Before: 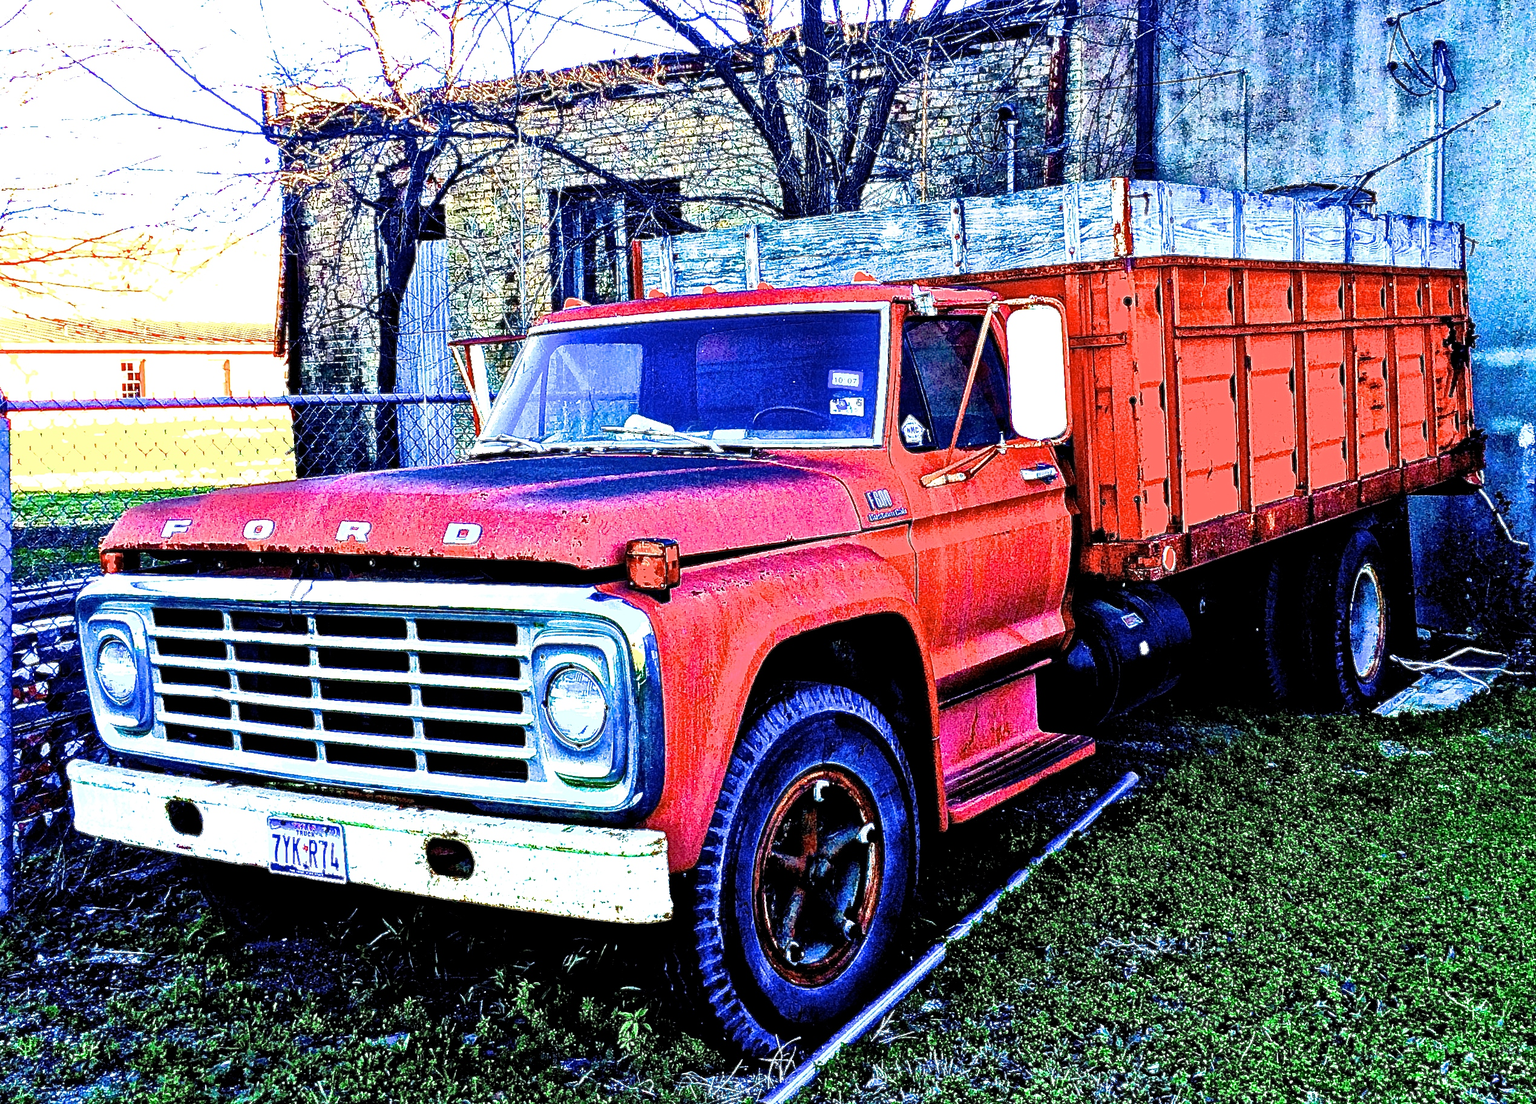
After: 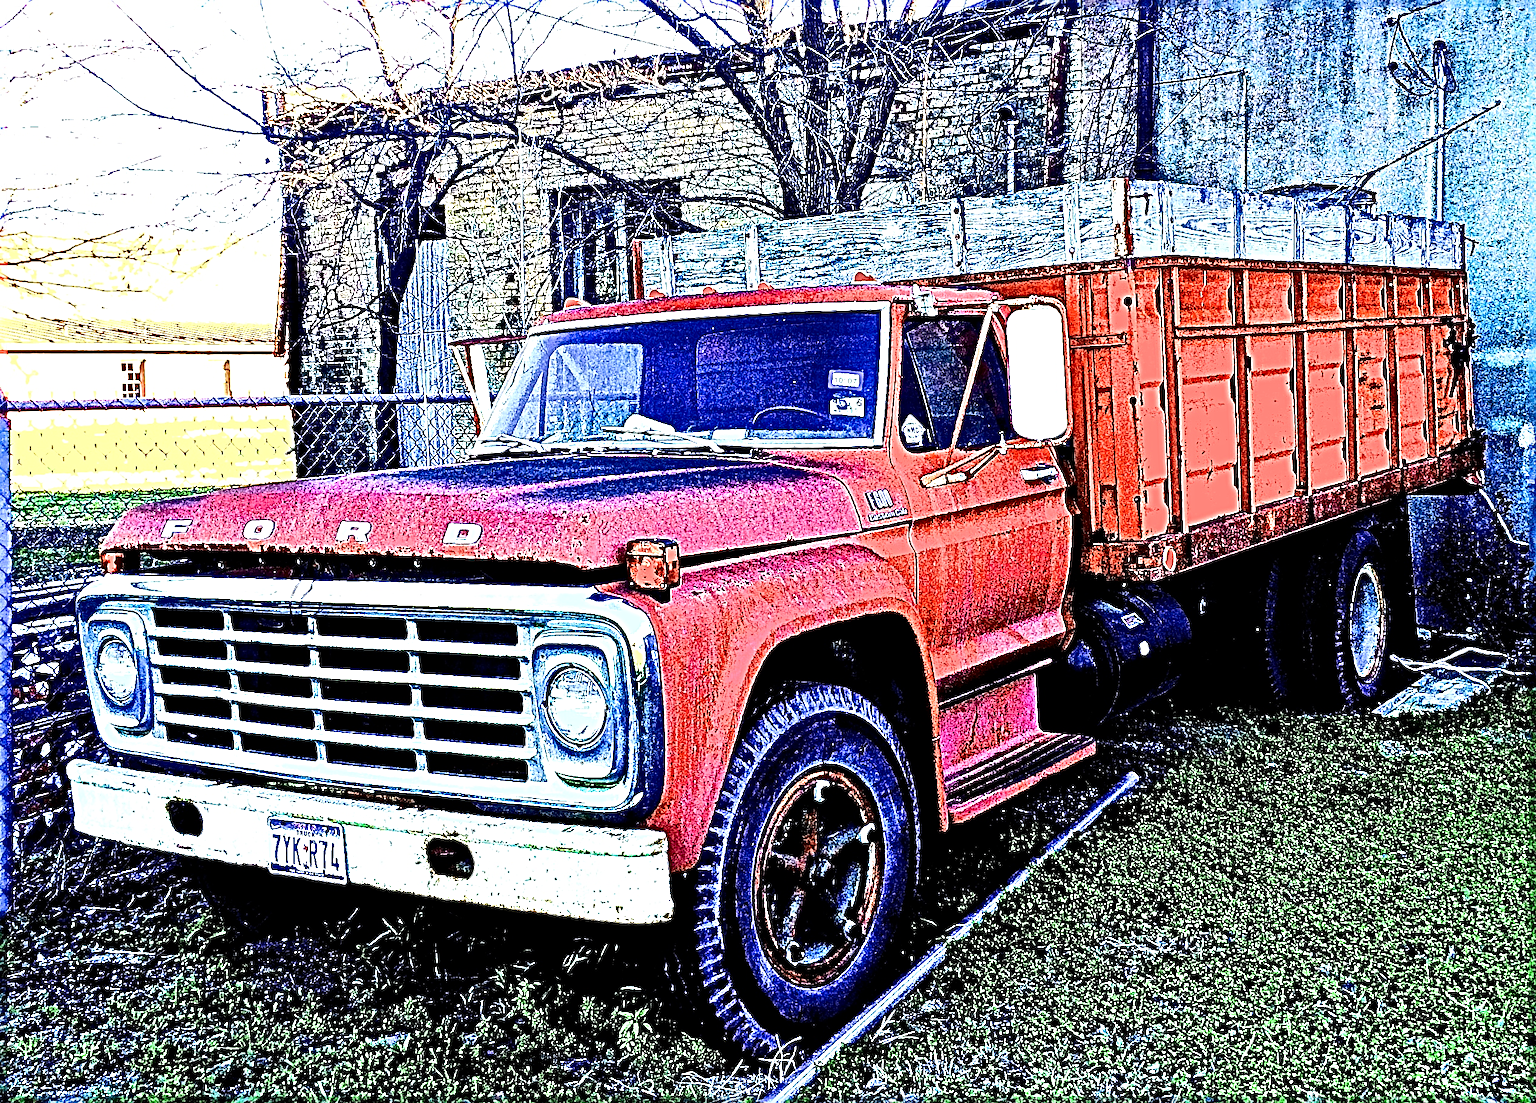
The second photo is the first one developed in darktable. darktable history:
contrast brightness saturation: contrast 0.28
sharpen: radius 6.3, amount 1.8, threshold 0
